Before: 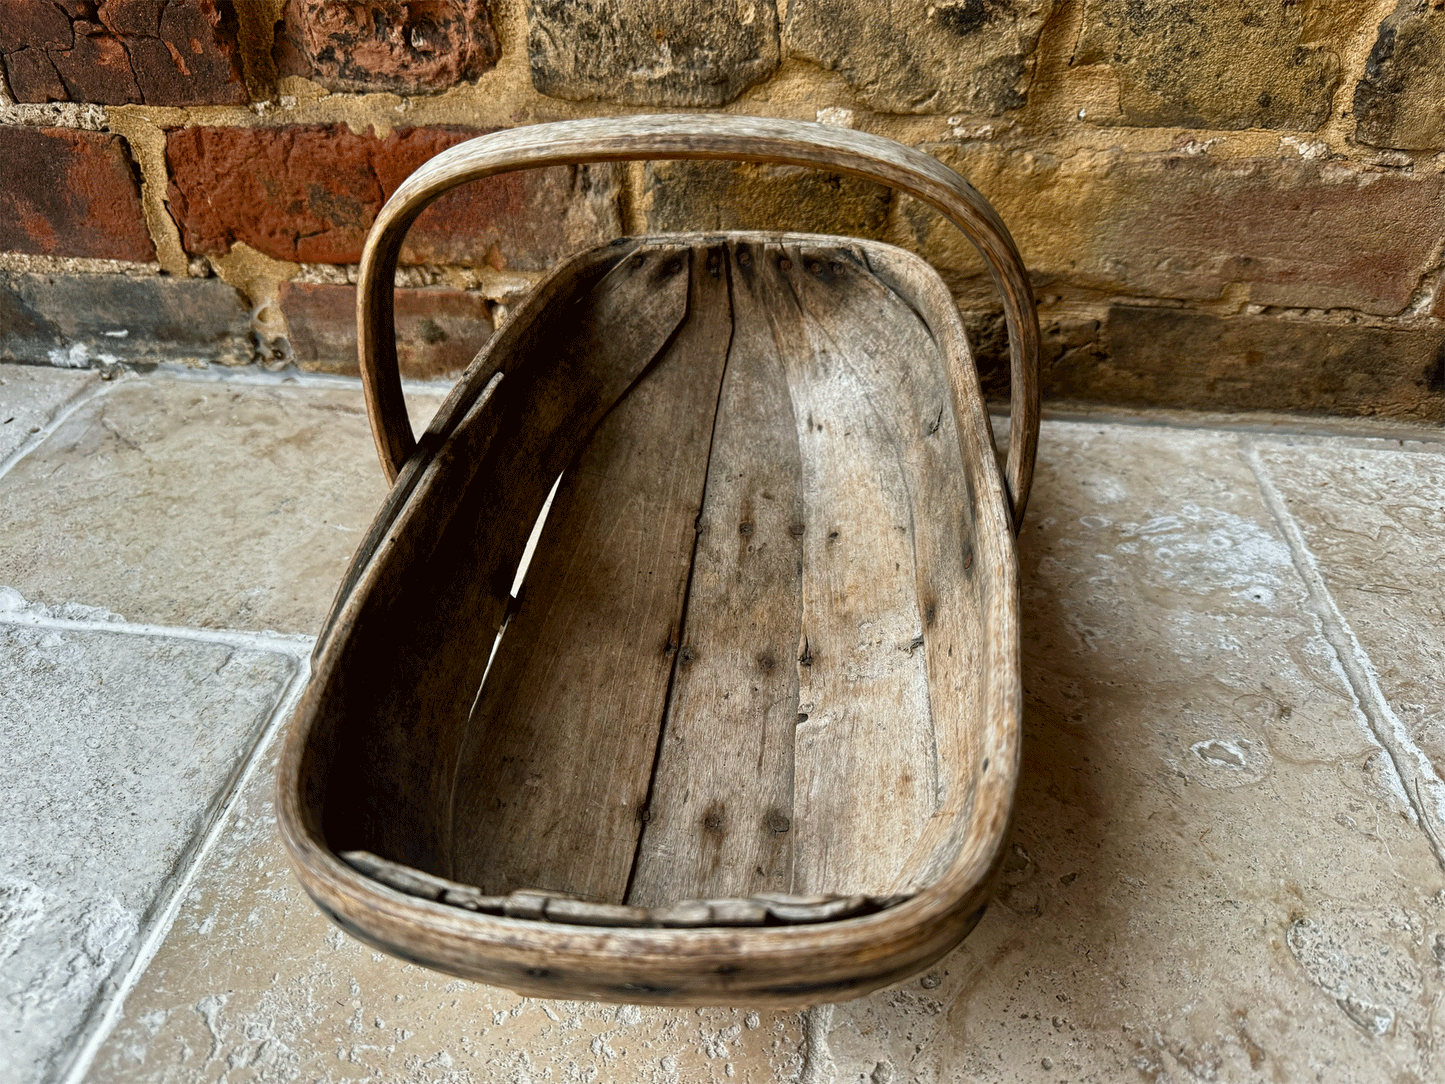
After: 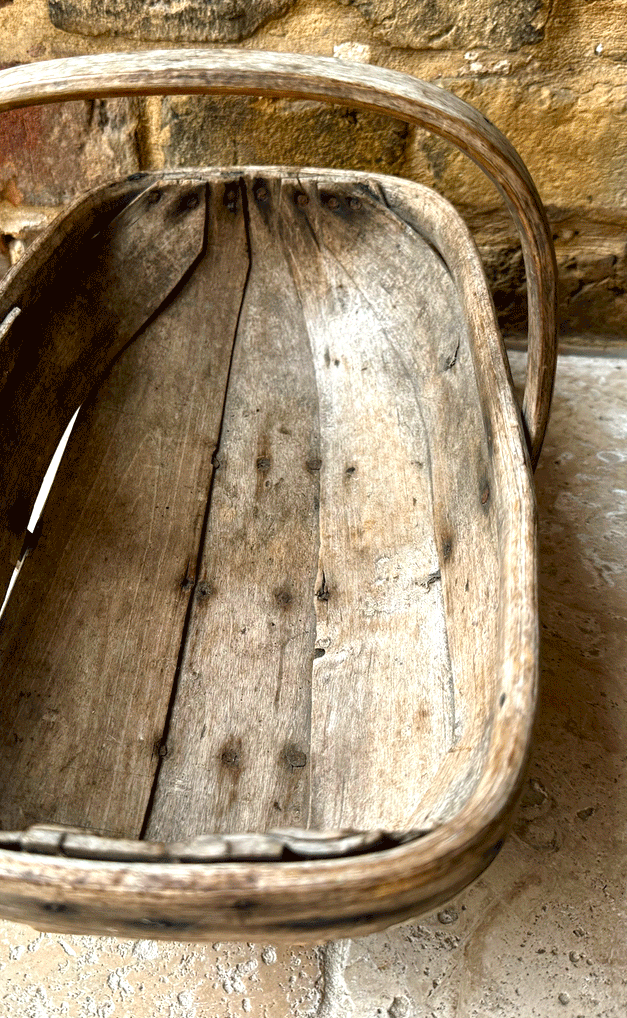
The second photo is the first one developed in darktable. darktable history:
exposure: exposure 0.64 EV, compensate highlight preservation false
crop: left 33.452%, top 6.025%, right 23.155%
